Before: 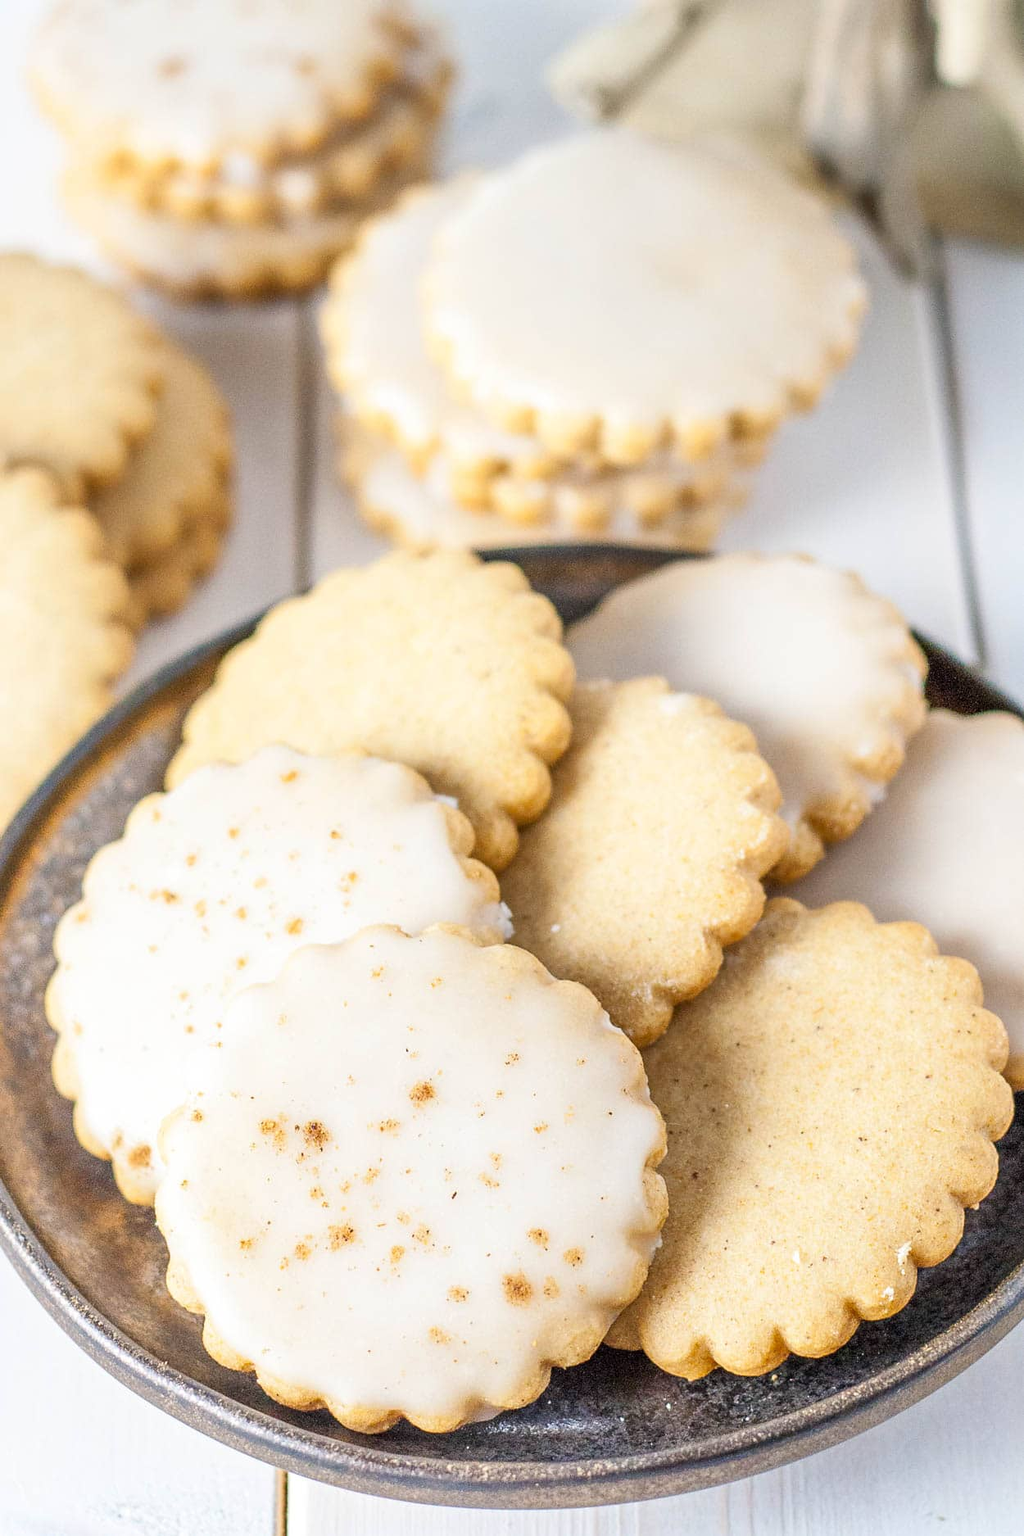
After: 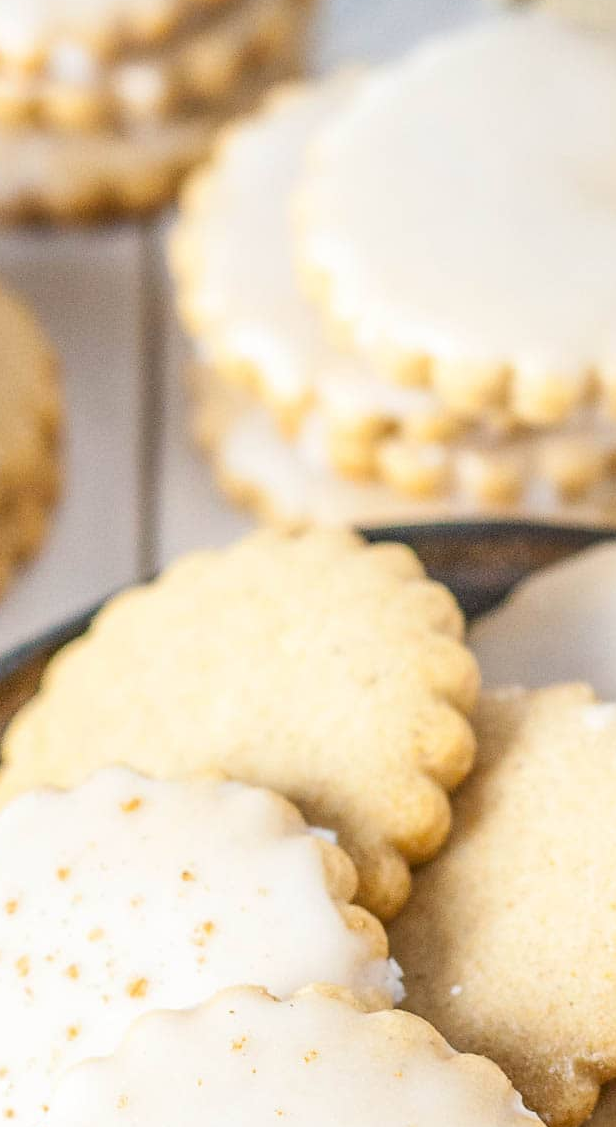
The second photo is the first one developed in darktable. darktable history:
crop: left 17.835%, top 7.675%, right 32.881%, bottom 32.213%
rotate and perspective: crop left 0, crop top 0
